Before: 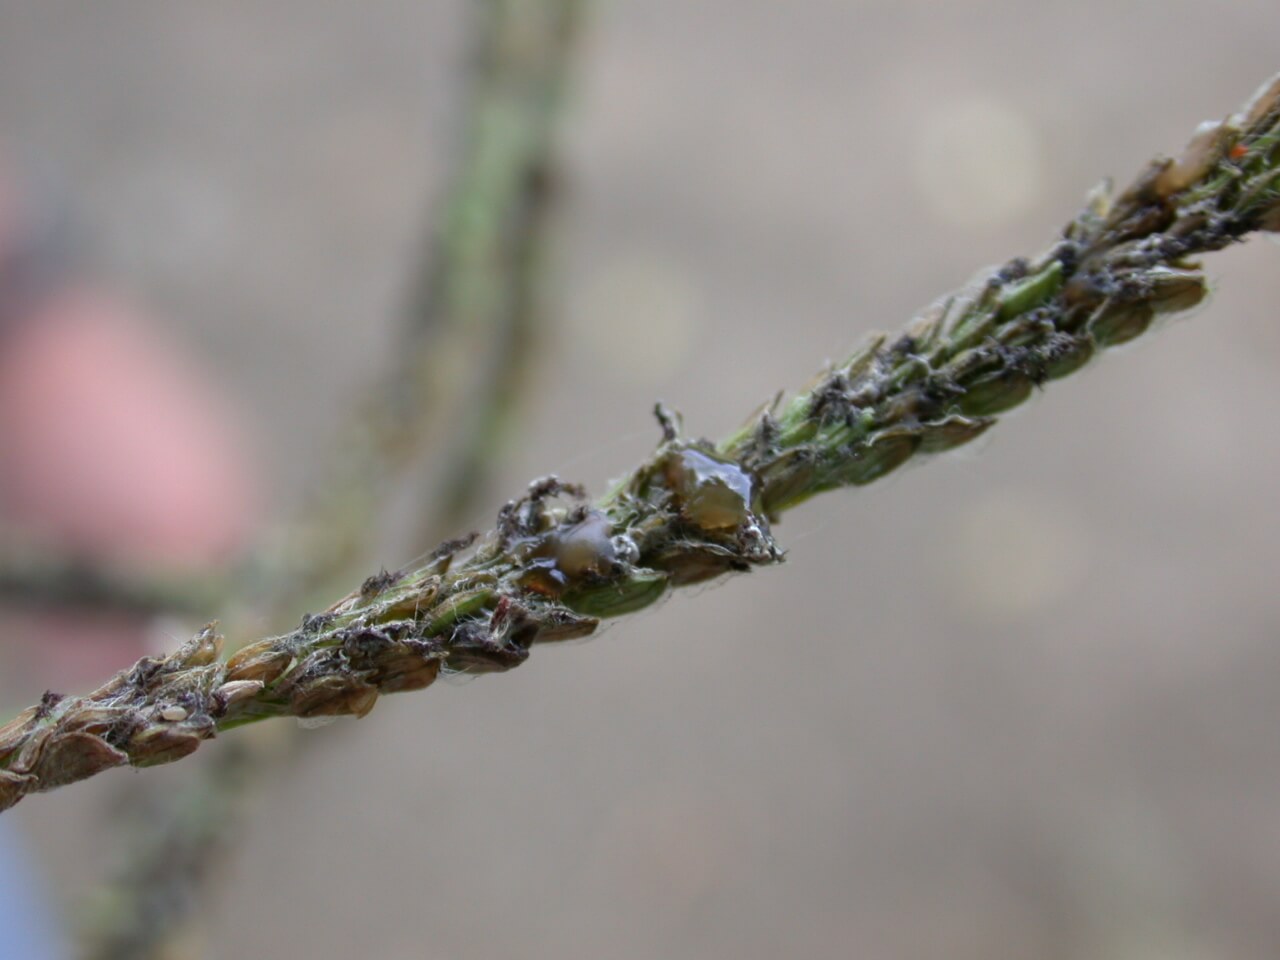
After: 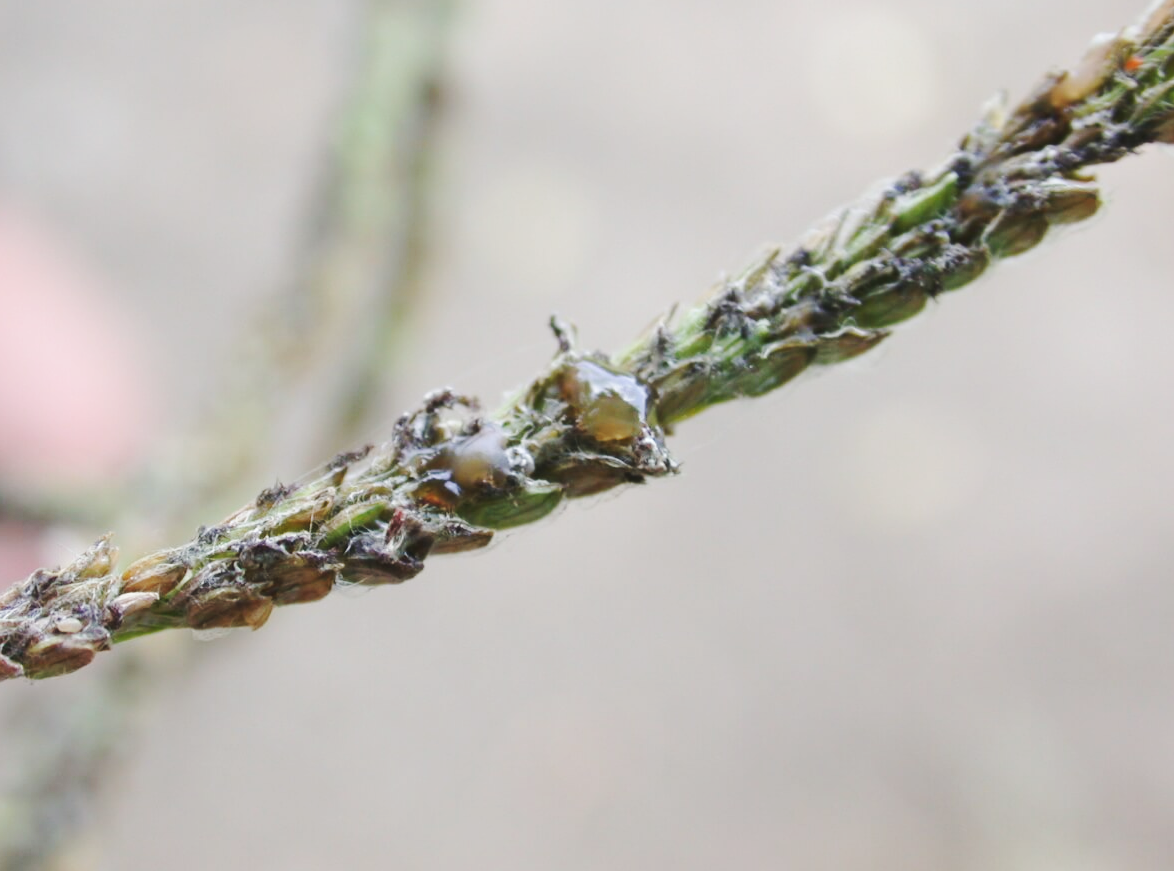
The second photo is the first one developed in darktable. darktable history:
base curve: curves: ch0 [(0, 0.007) (0.028, 0.063) (0.121, 0.311) (0.46, 0.743) (0.859, 0.957) (1, 1)], preserve colors none
crop and rotate: left 8.262%, top 9.226%
